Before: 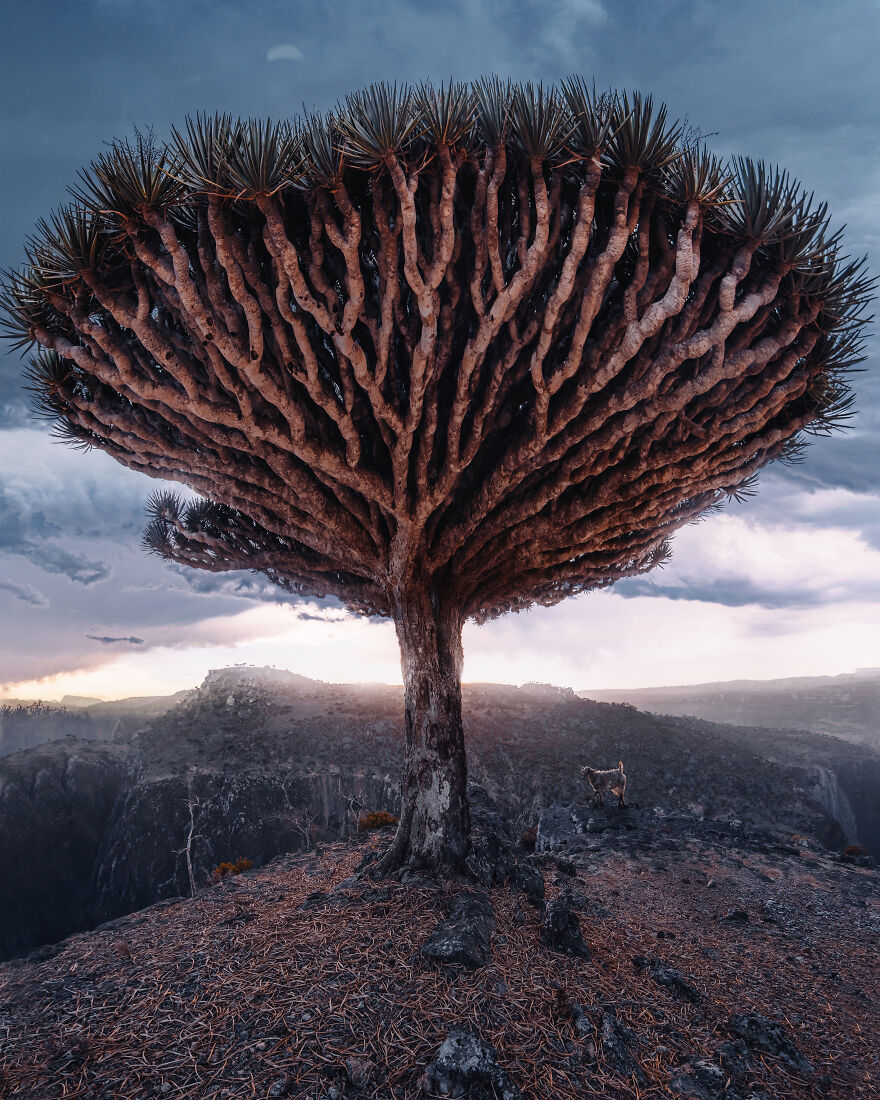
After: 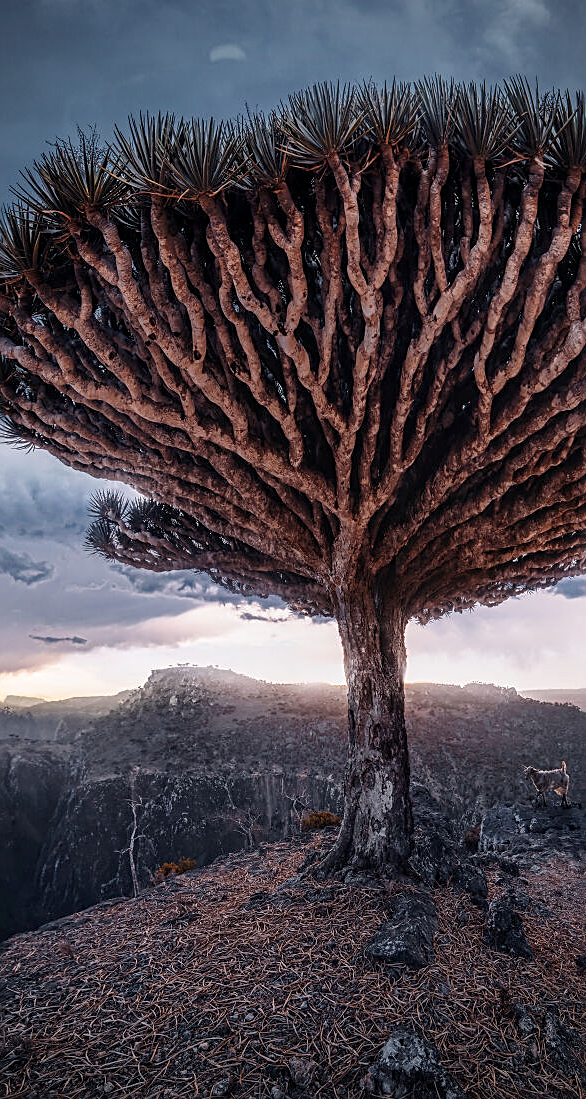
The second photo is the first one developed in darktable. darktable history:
crop and rotate: left 6.617%, right 26.717%
local contrast: on, module defaults
vignetting: on, module defaults
sharpen: on, module defaults
